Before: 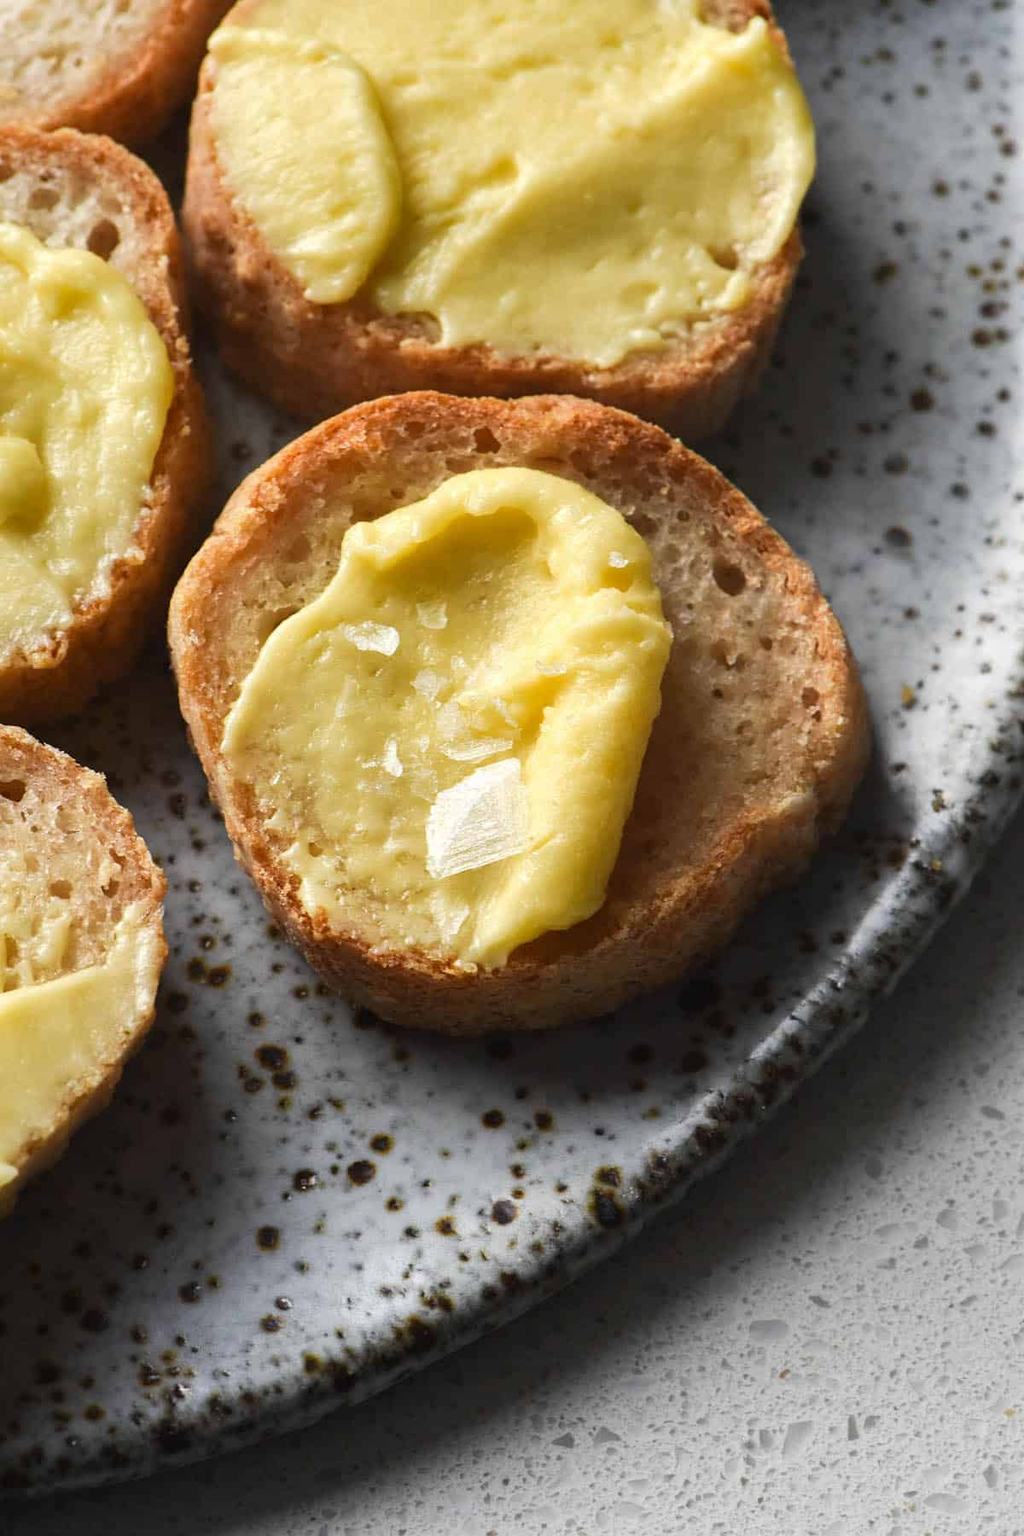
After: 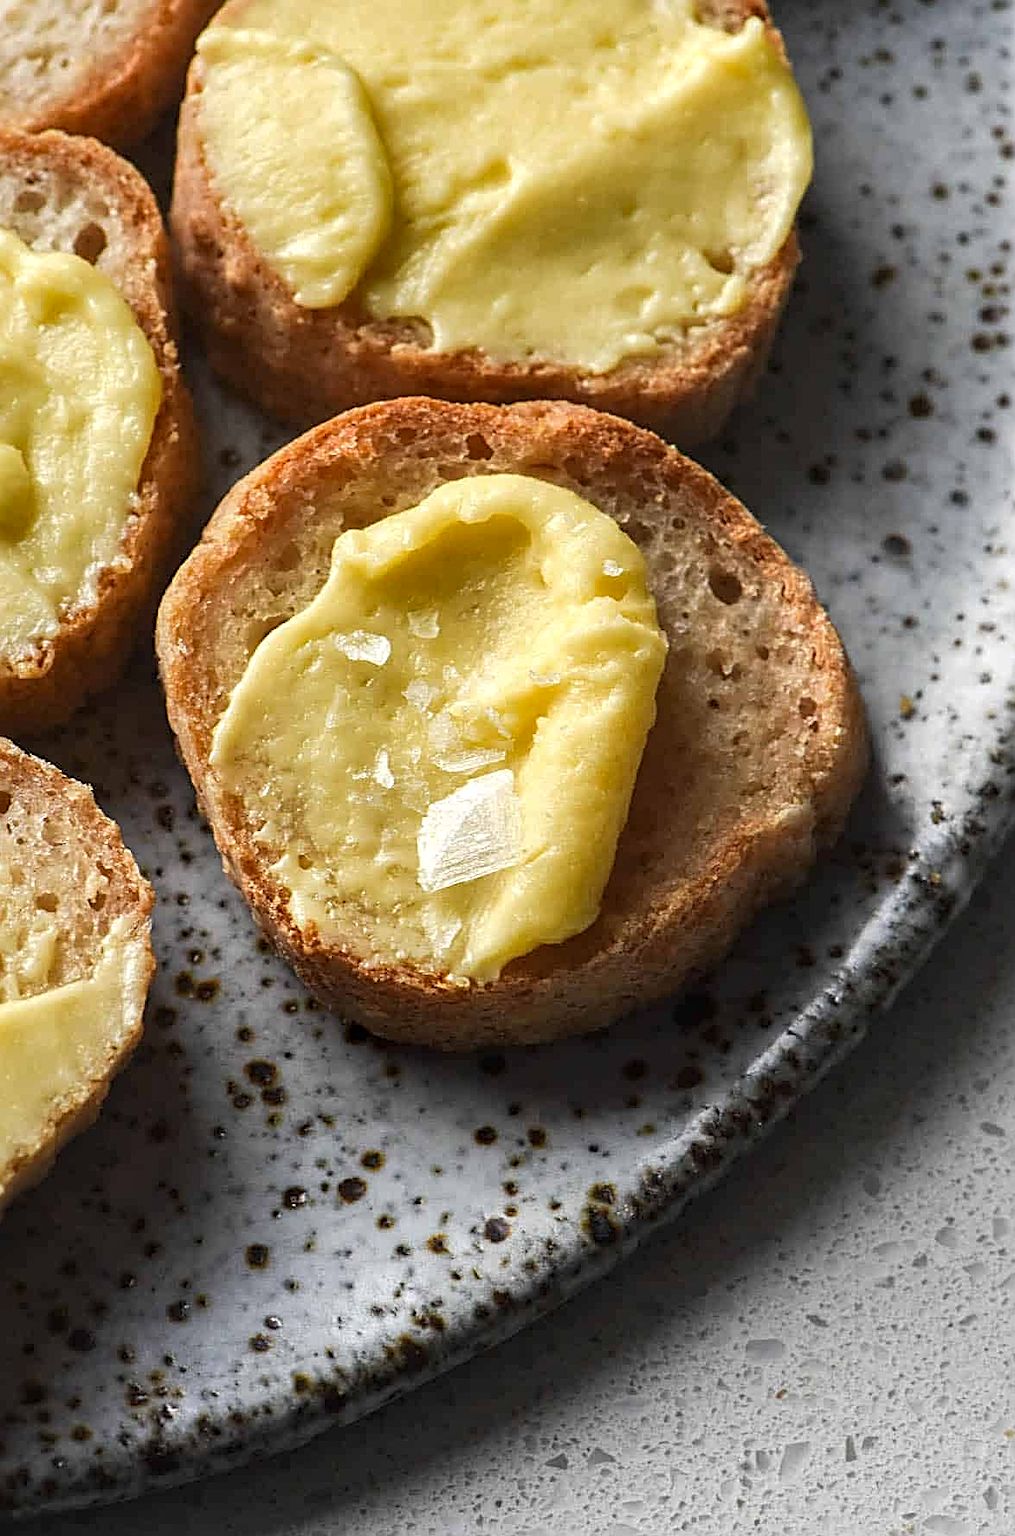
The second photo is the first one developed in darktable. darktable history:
sharpen: radius 2.619, amount 0.7
crop and rotate: left 1.476%, right 0.718%, bottom 1.429%
local contrast: on, module defaults
